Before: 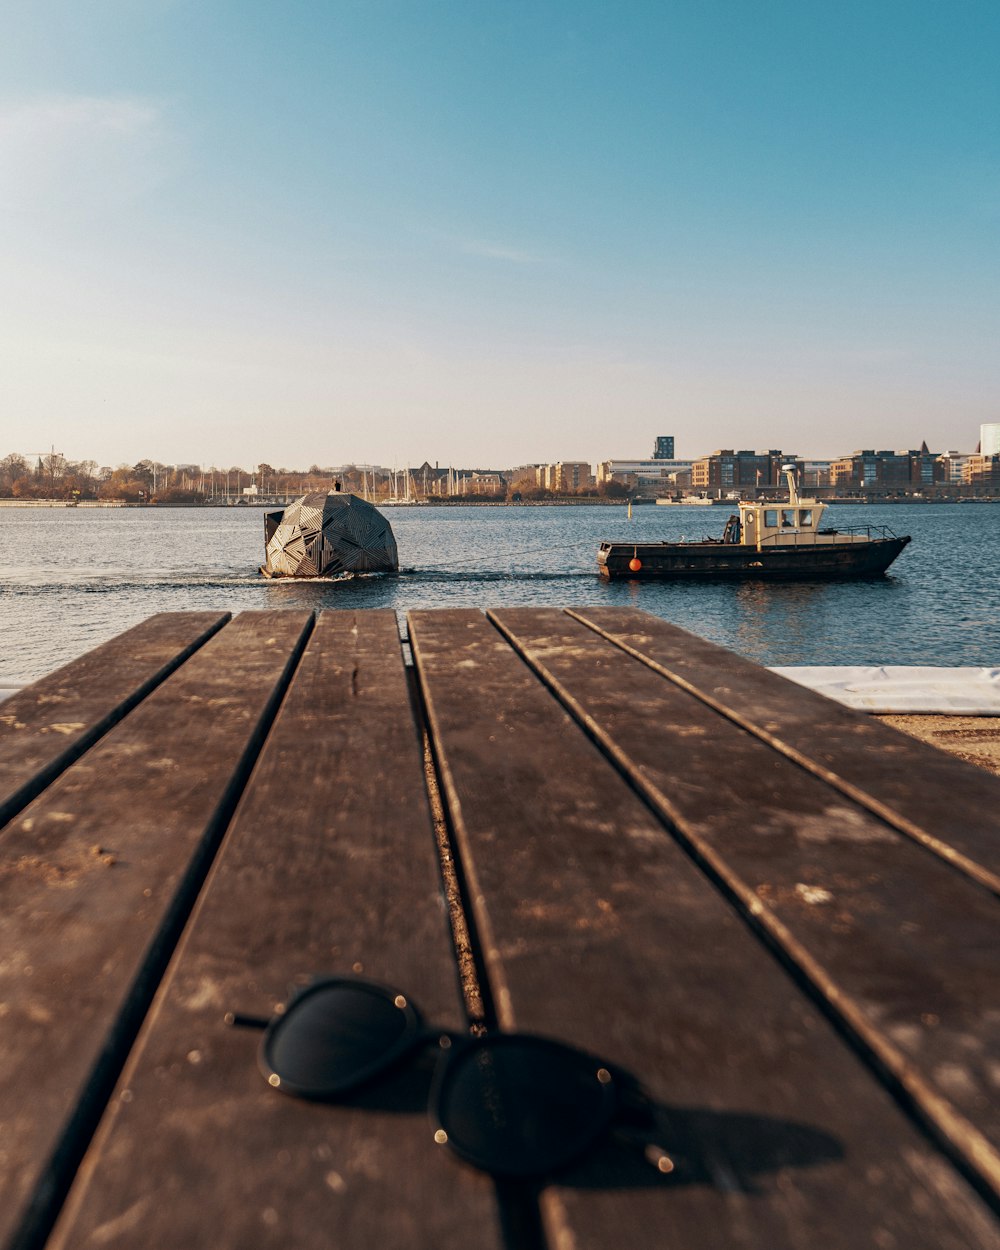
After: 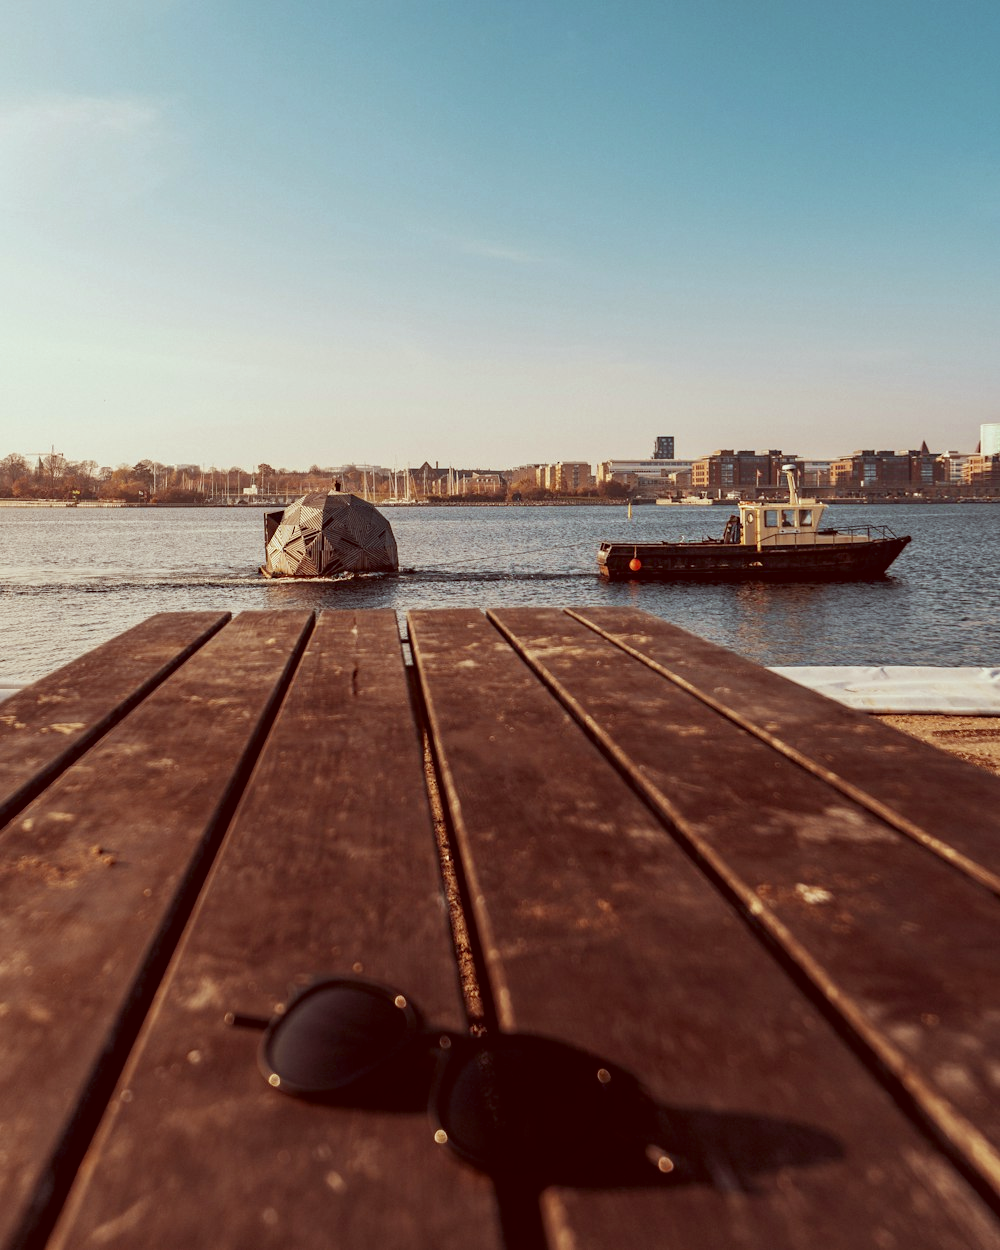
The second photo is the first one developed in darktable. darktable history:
color zones: curves: ch0 [(0.068, 0.464) (0.25, 0.5) (0.48, 0.508) (0.75, 0.536) (0.886, 0.476) (0.967, 0.456)]; ch1 [(0.066, 0.456) (0.25, 0.5) (0.616, 0.508) (0.746, 0.56) (0.934, 0.444)]
color correction: highlights a* -7.18, highlights b* -0.181, shadows a* 20.66, shadows b* 11.89
